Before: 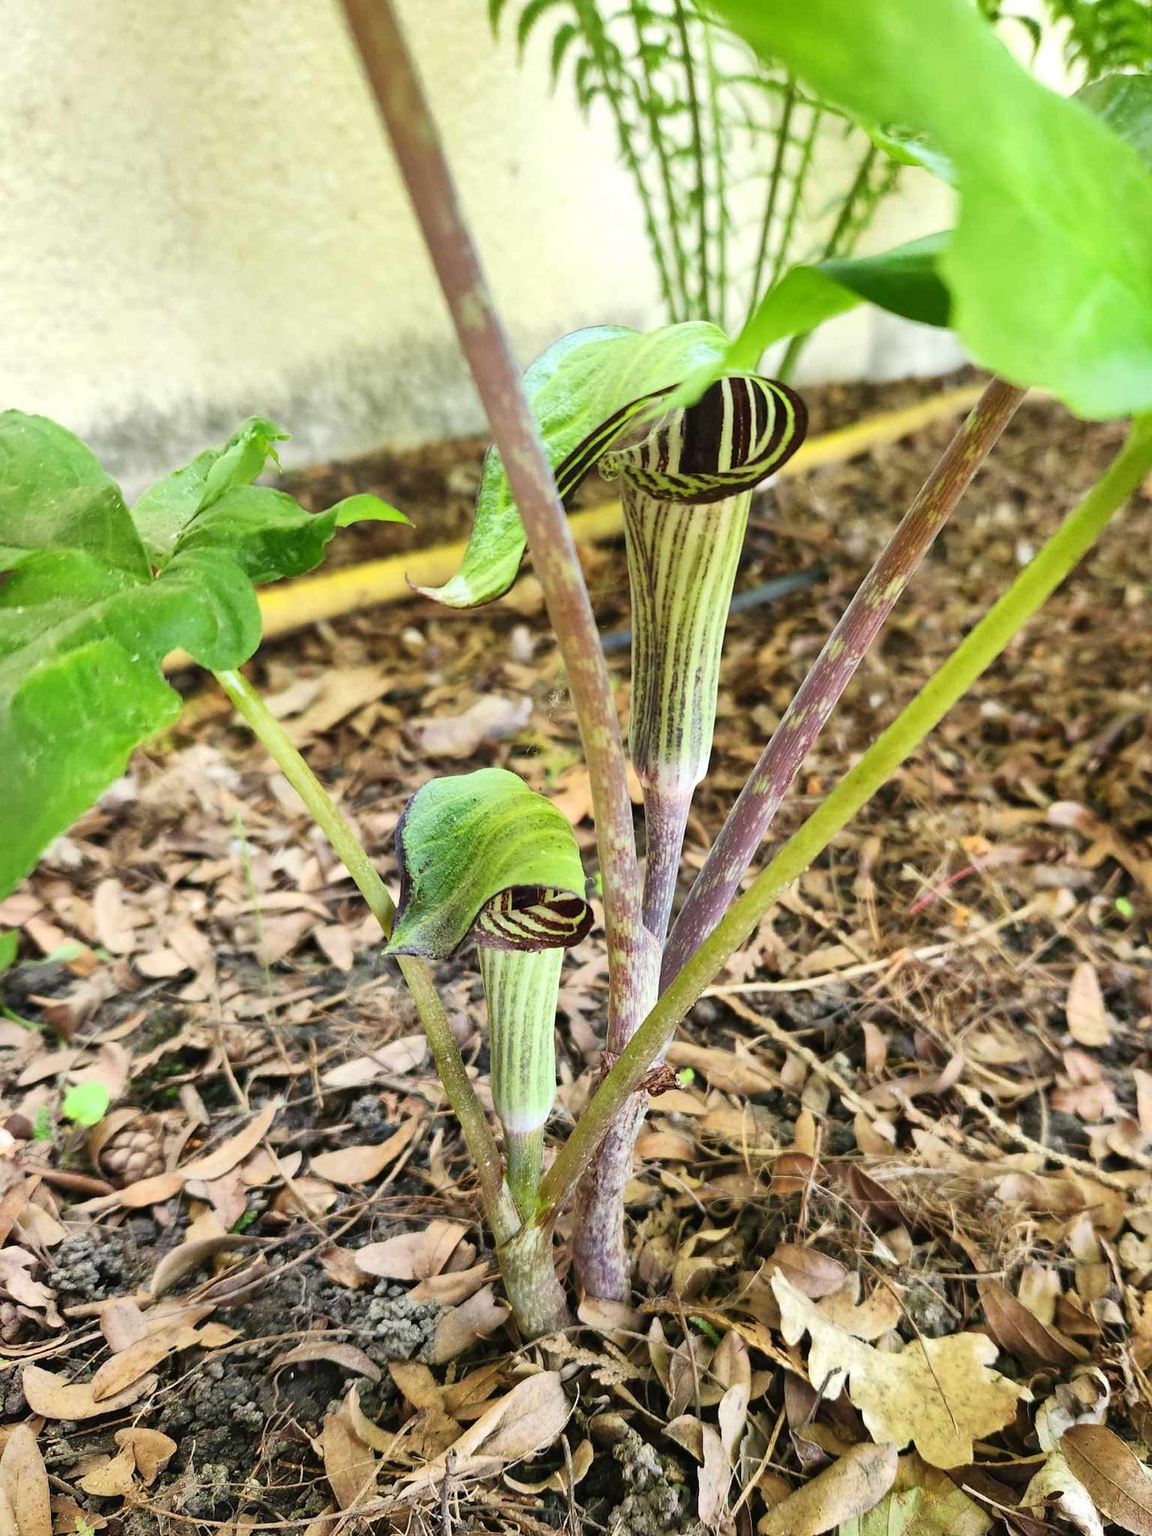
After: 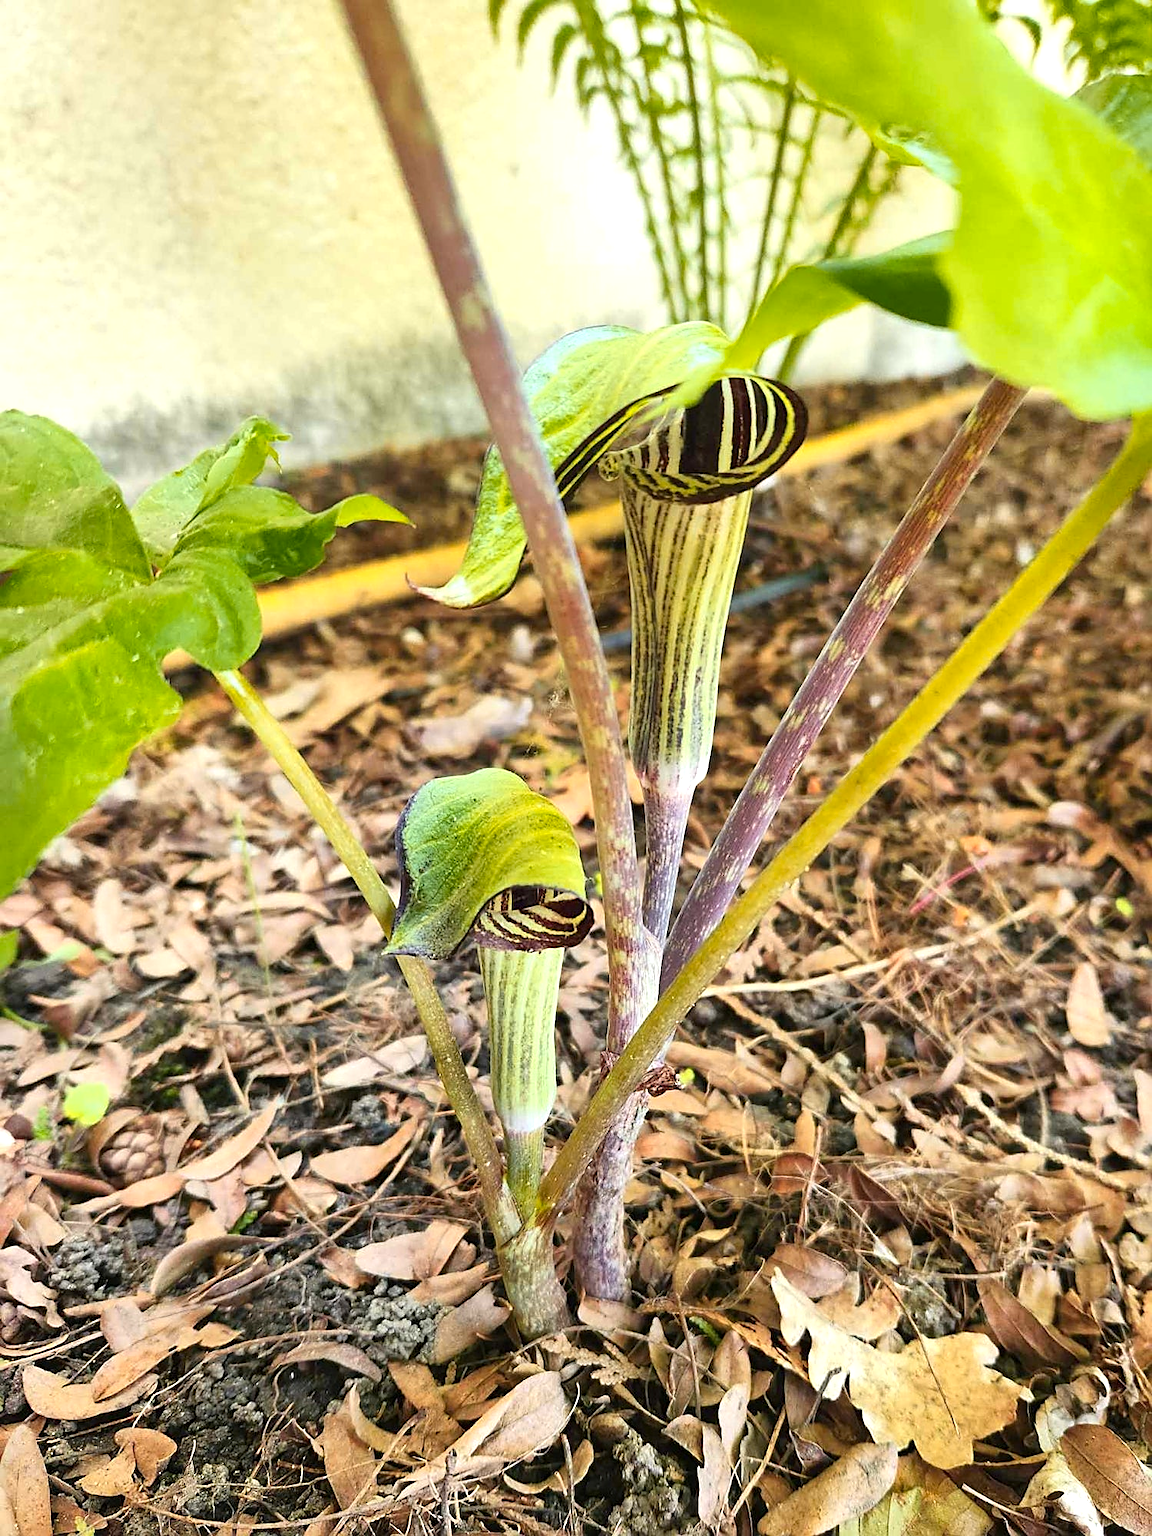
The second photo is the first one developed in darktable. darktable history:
exposure: exposure 0.2 EV, compensate highlight preservation false
sharpen: amount 0.55
color zones: curves: ch1 [(0.235, 0.558) (0.75, 0.5)]; ch2 [(0.25, 0.462) (0.749, 0.457)], mix 25.94%
